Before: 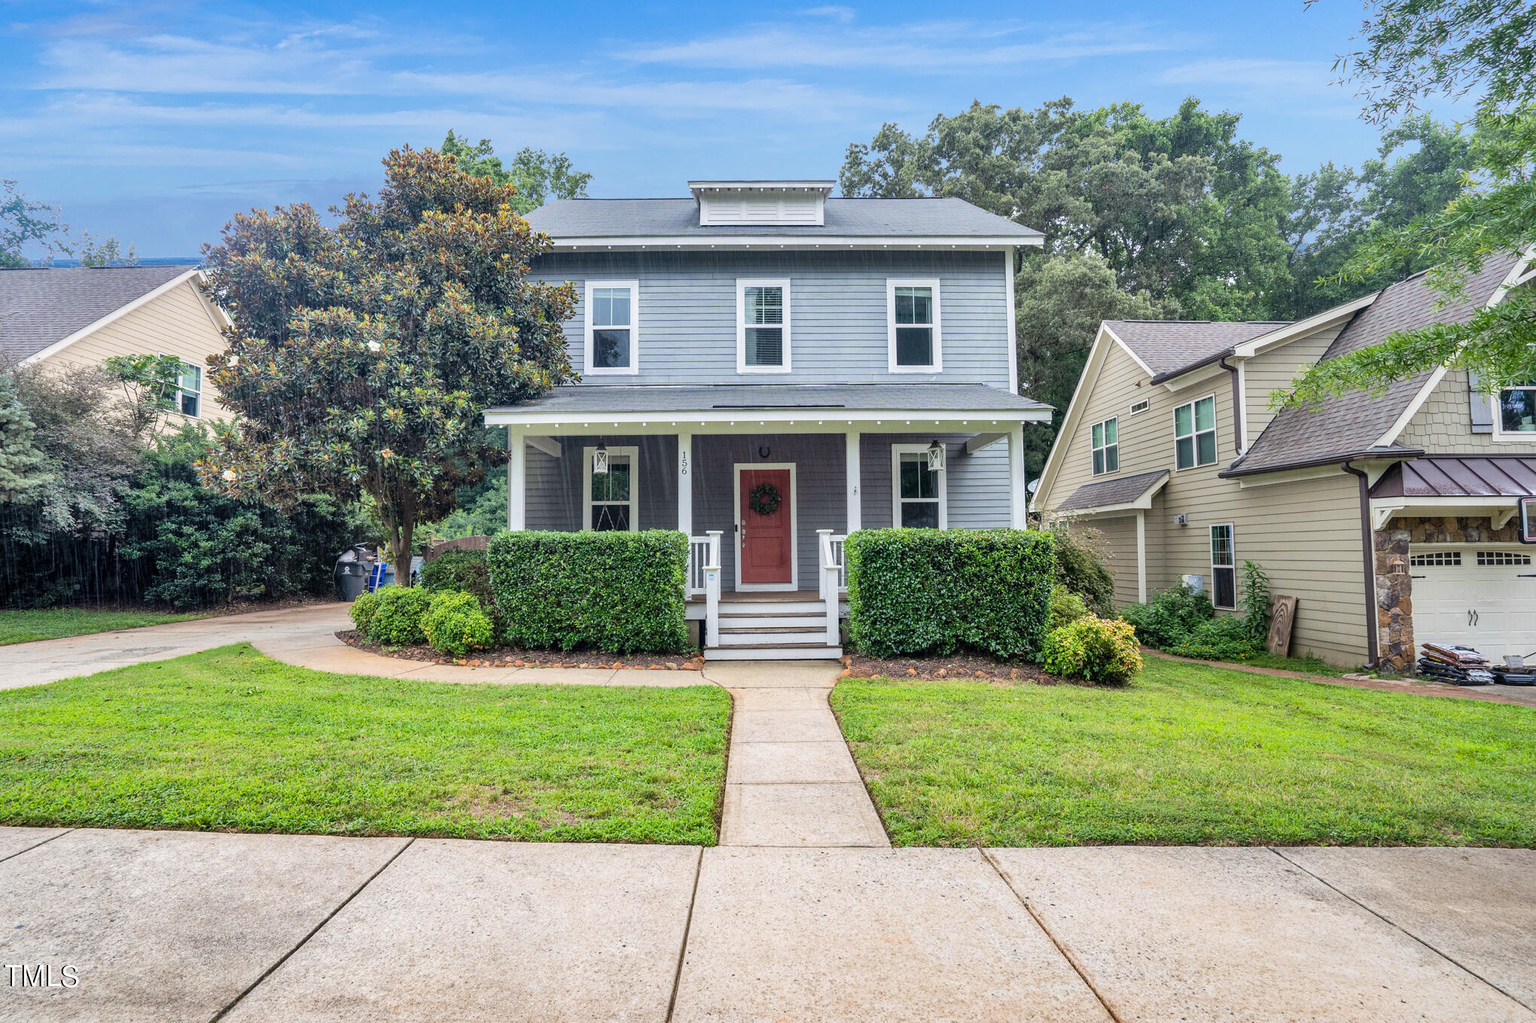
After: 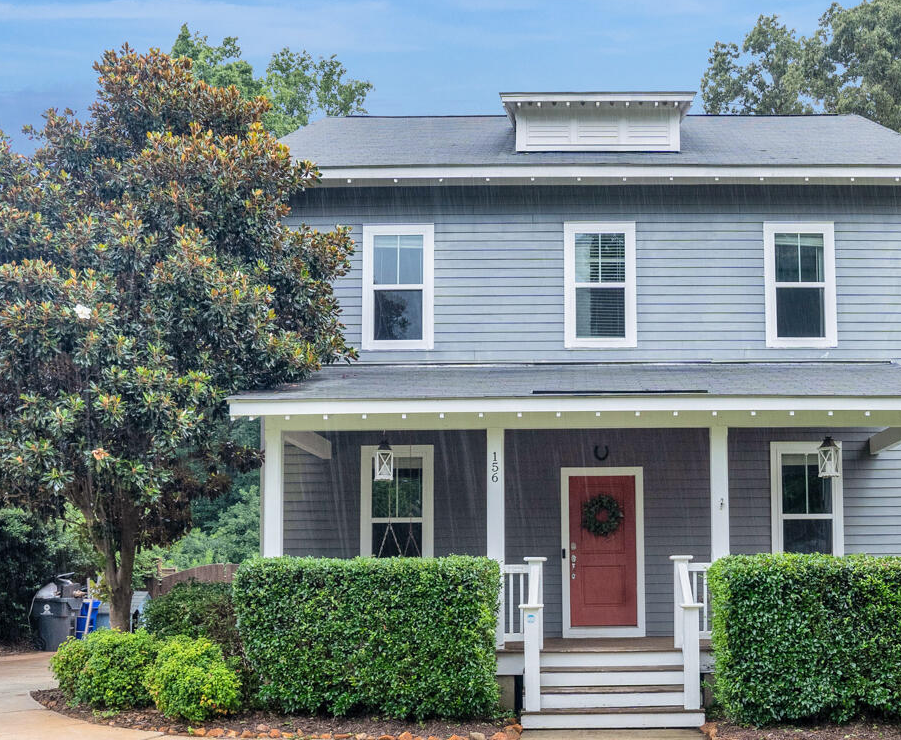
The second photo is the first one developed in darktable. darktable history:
crop: left 20.309%, top 10.903%, right 35.495%, bottom 34.581%
